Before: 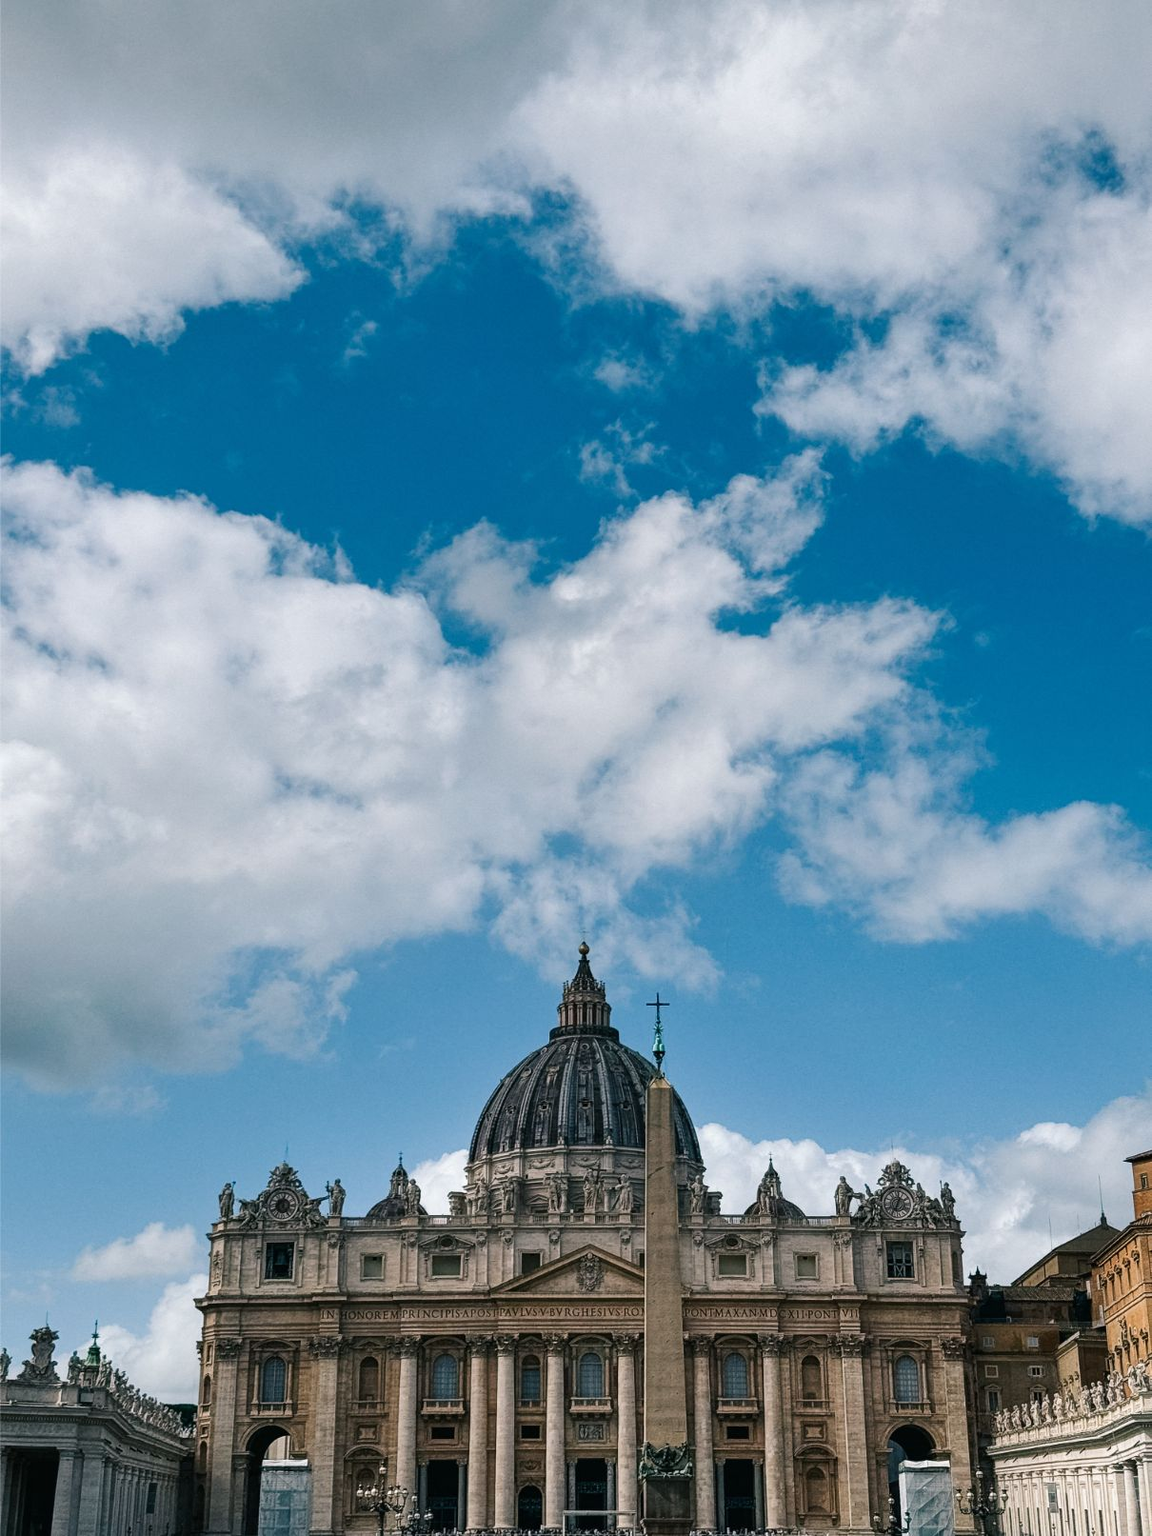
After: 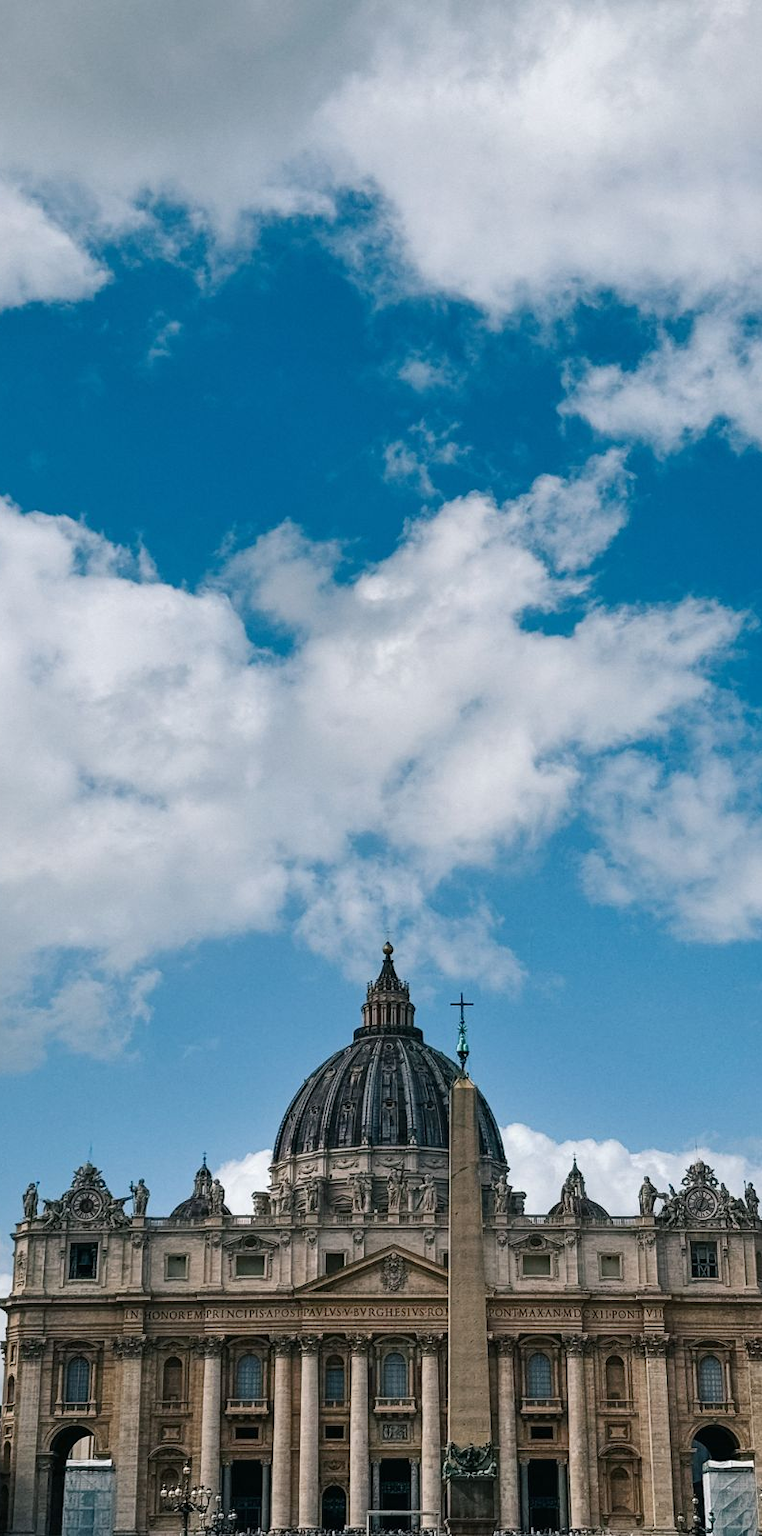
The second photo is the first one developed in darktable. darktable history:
crop: left 17.061%, right 16.668%
